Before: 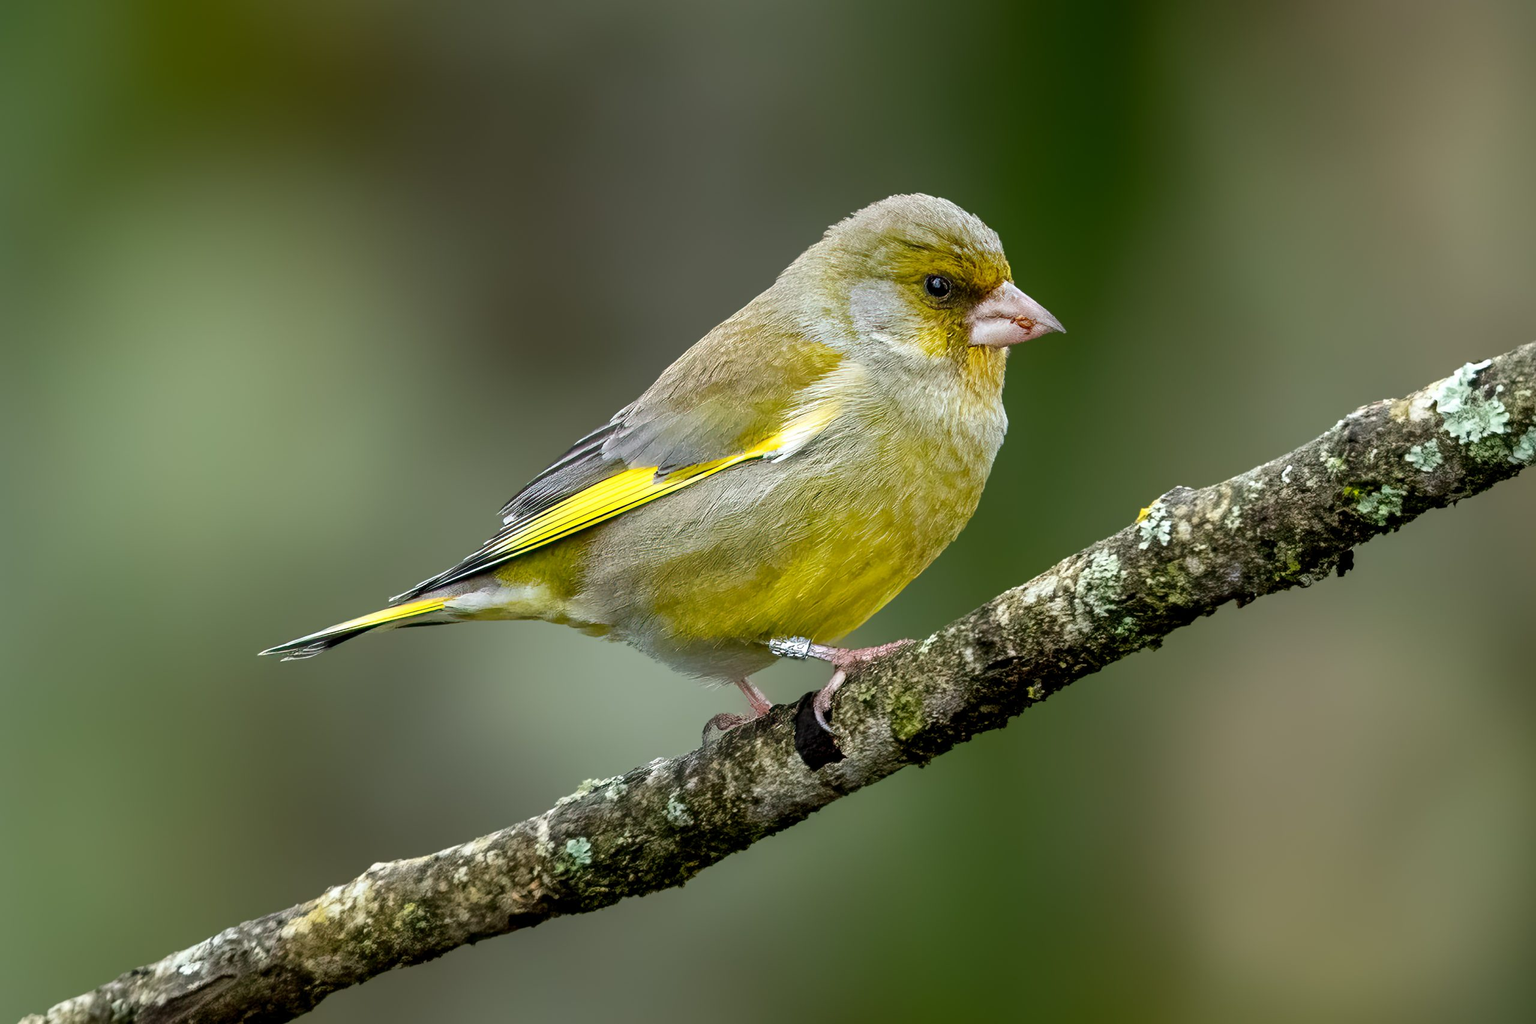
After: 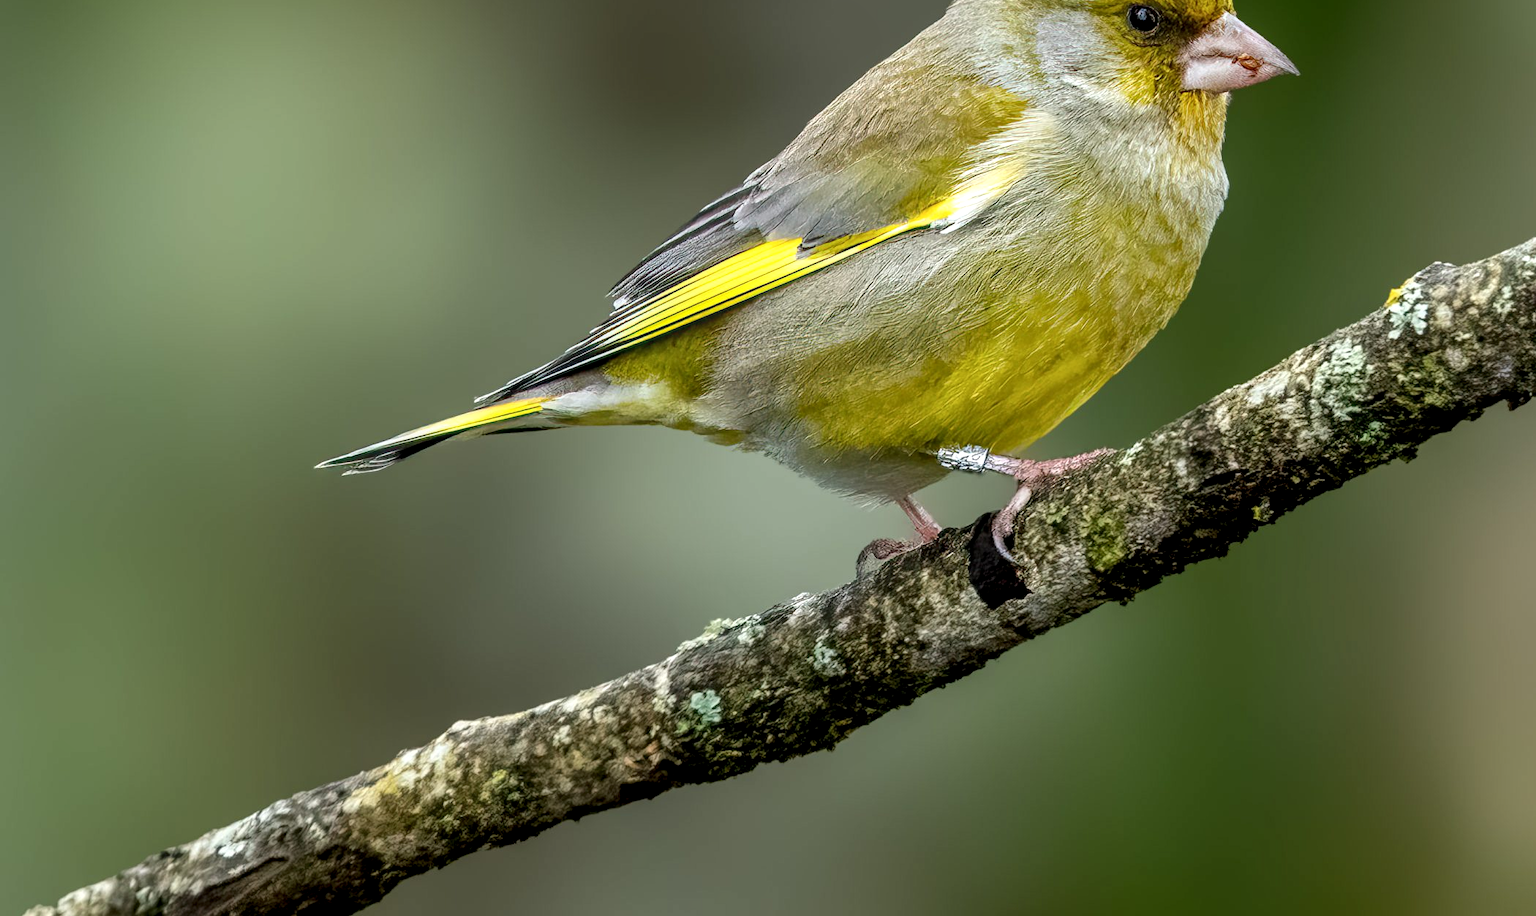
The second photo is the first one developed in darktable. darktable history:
local contrast: on, module defaults
crop: top 26.531%, right 17.959%
